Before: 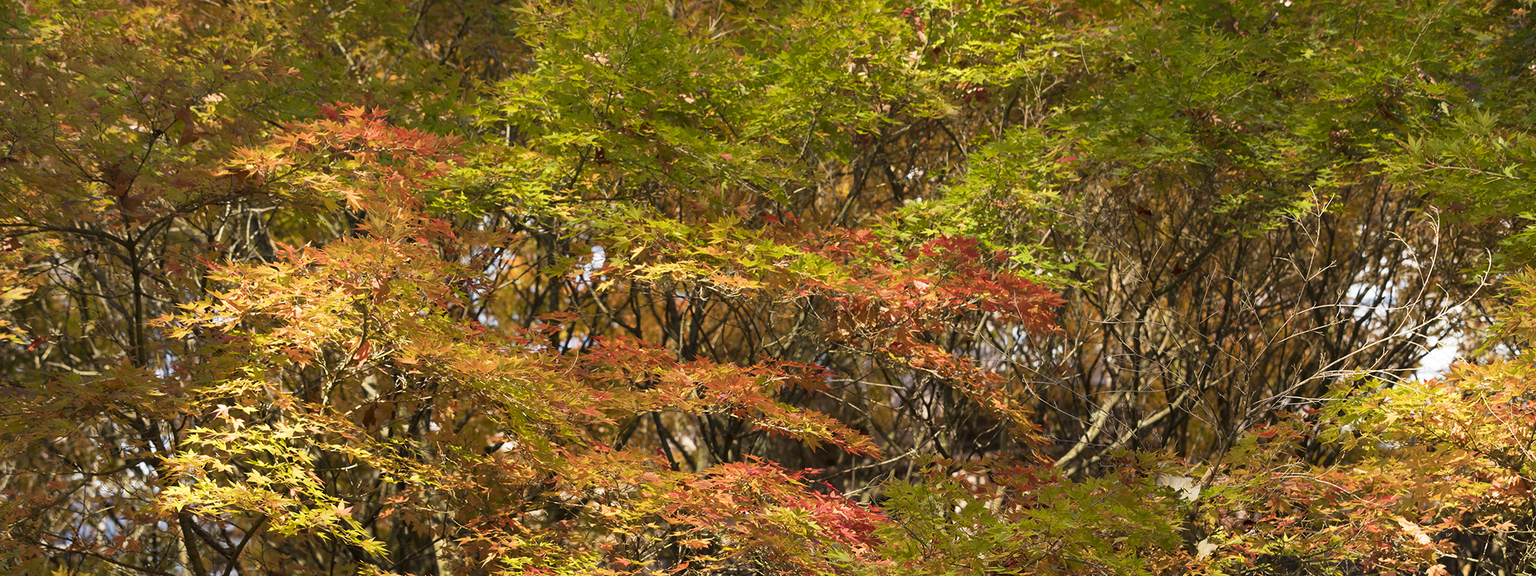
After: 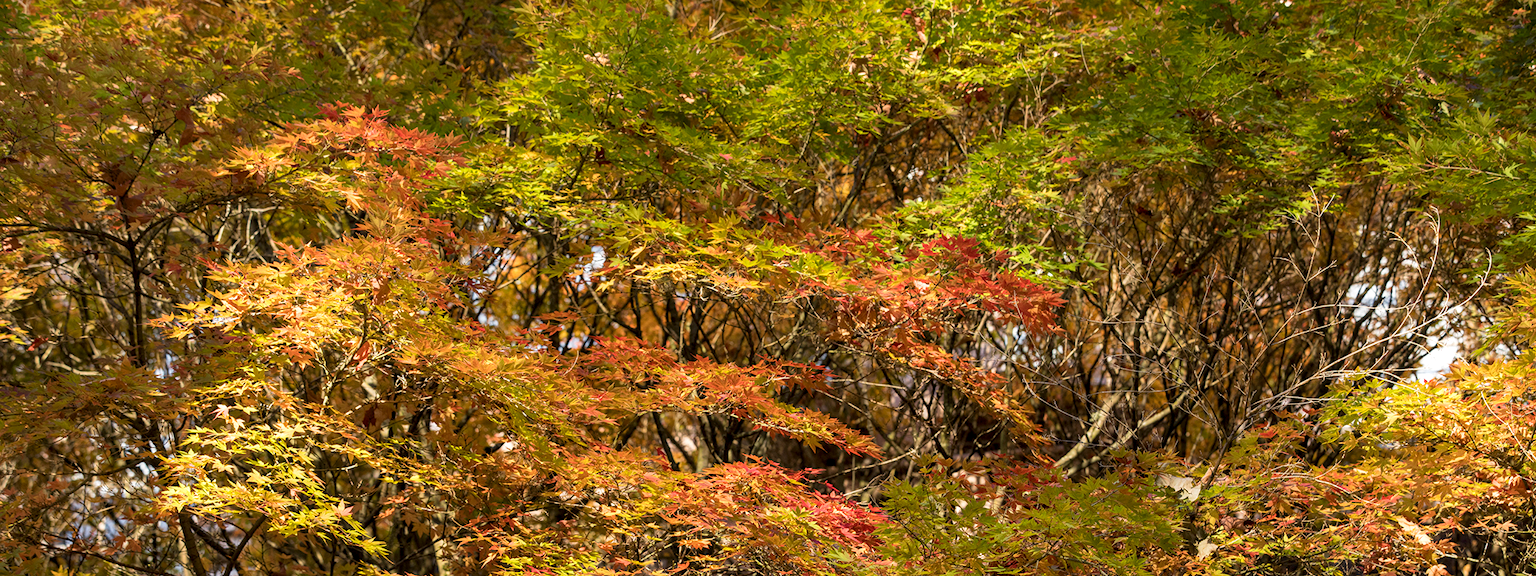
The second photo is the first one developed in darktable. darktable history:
exposure: black level correction 0.001, compensate highlight preservation false
local contrast: detail 130%
white balance: emerald 1
